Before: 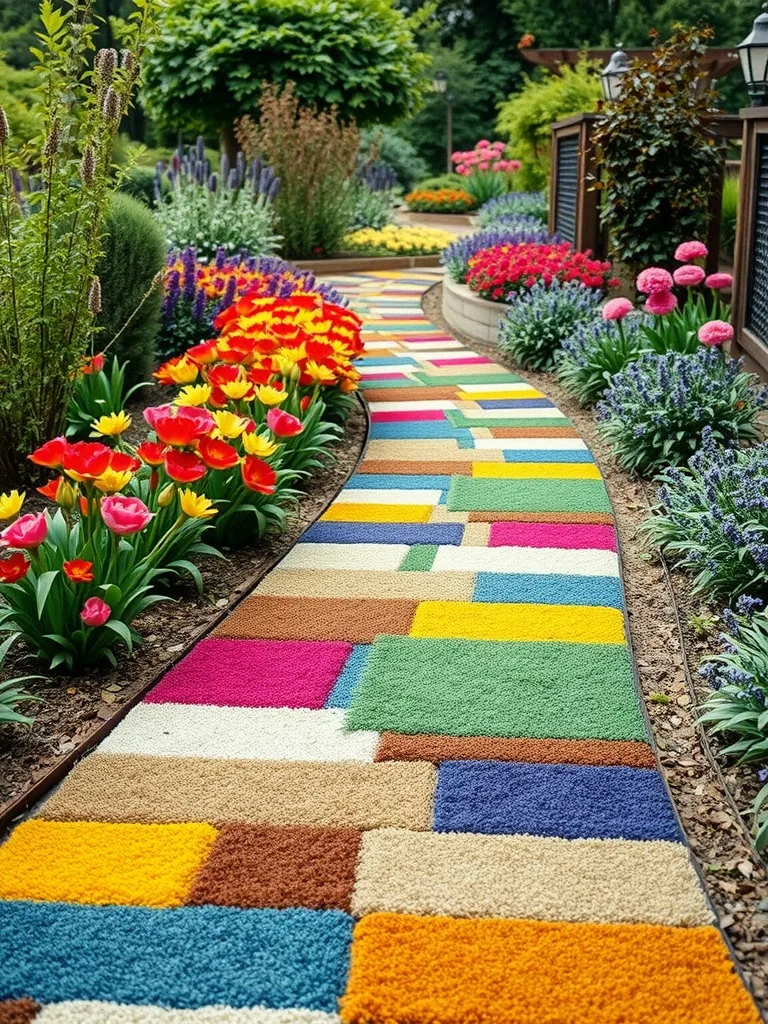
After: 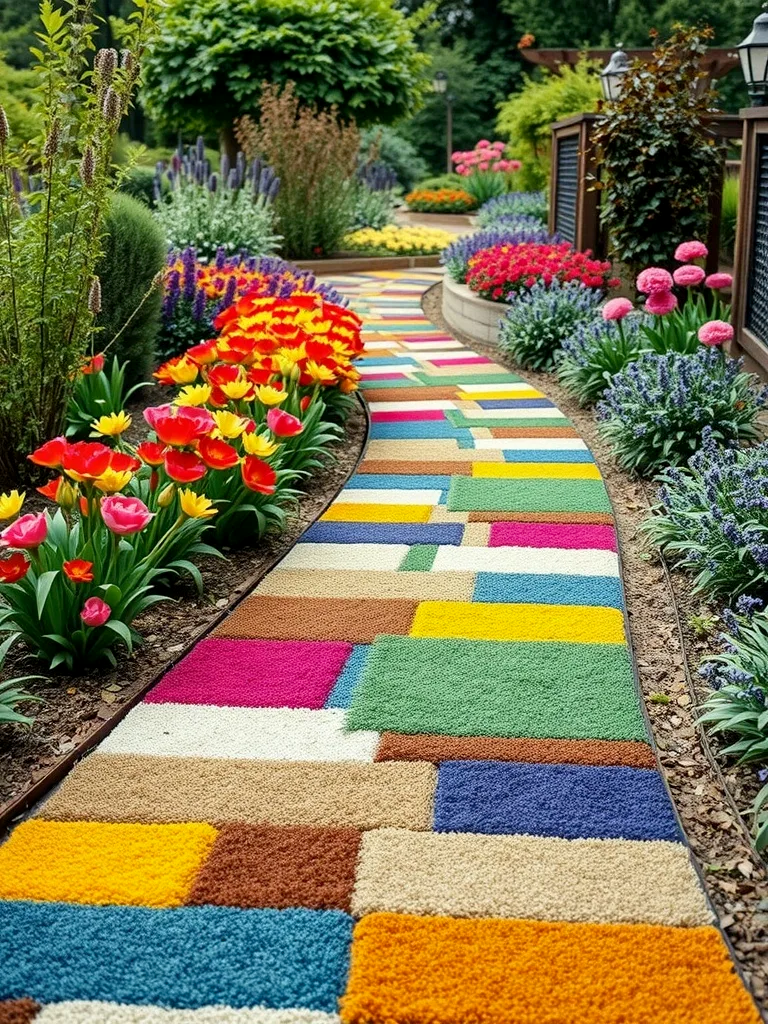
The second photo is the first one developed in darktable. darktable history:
shadows and highlights: shadows 25, highlights -48, soften with gaussian
exposure: black level correction 0.001, compensate highlight preservation false
